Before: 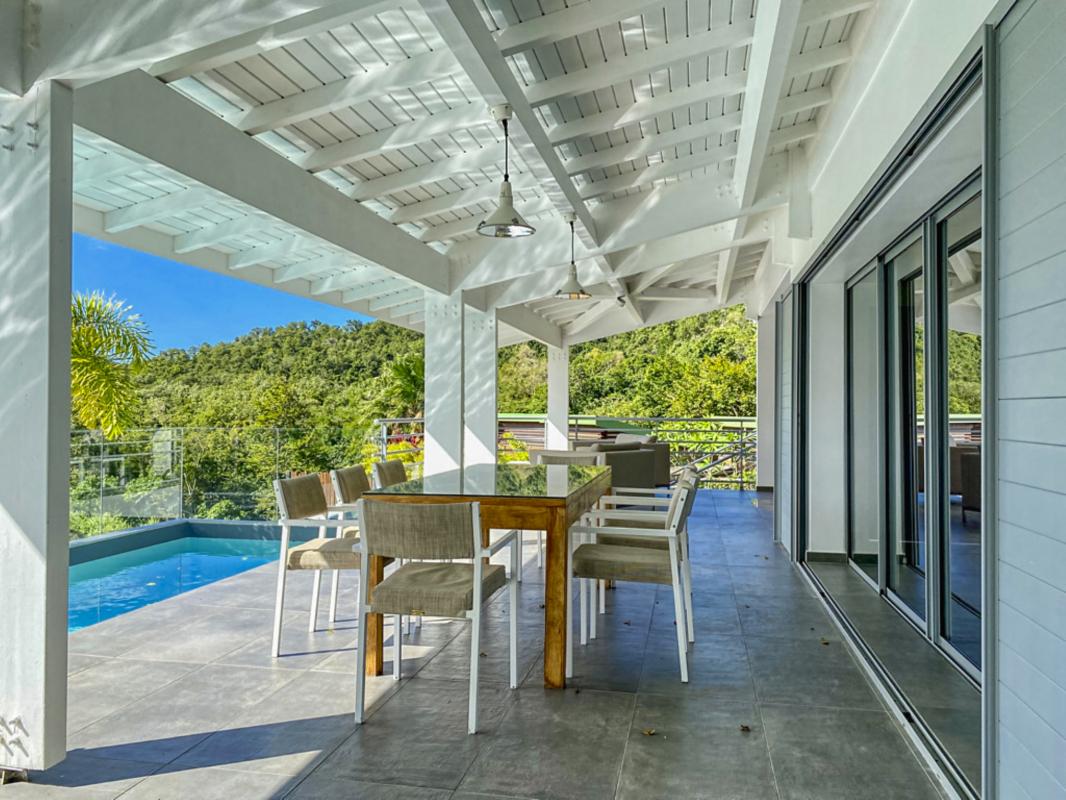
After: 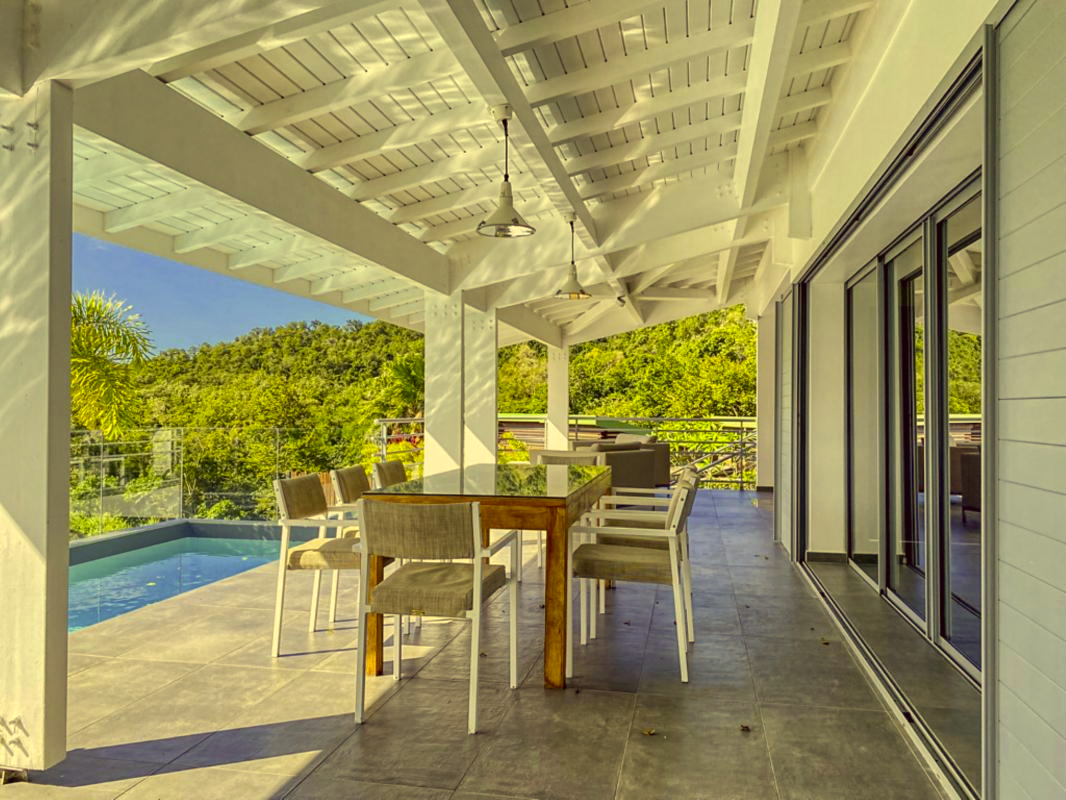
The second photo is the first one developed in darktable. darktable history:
color correction: highlights a* -0.521, highlights b* 40, shadows a* 9.25, shadows b* -0.743
